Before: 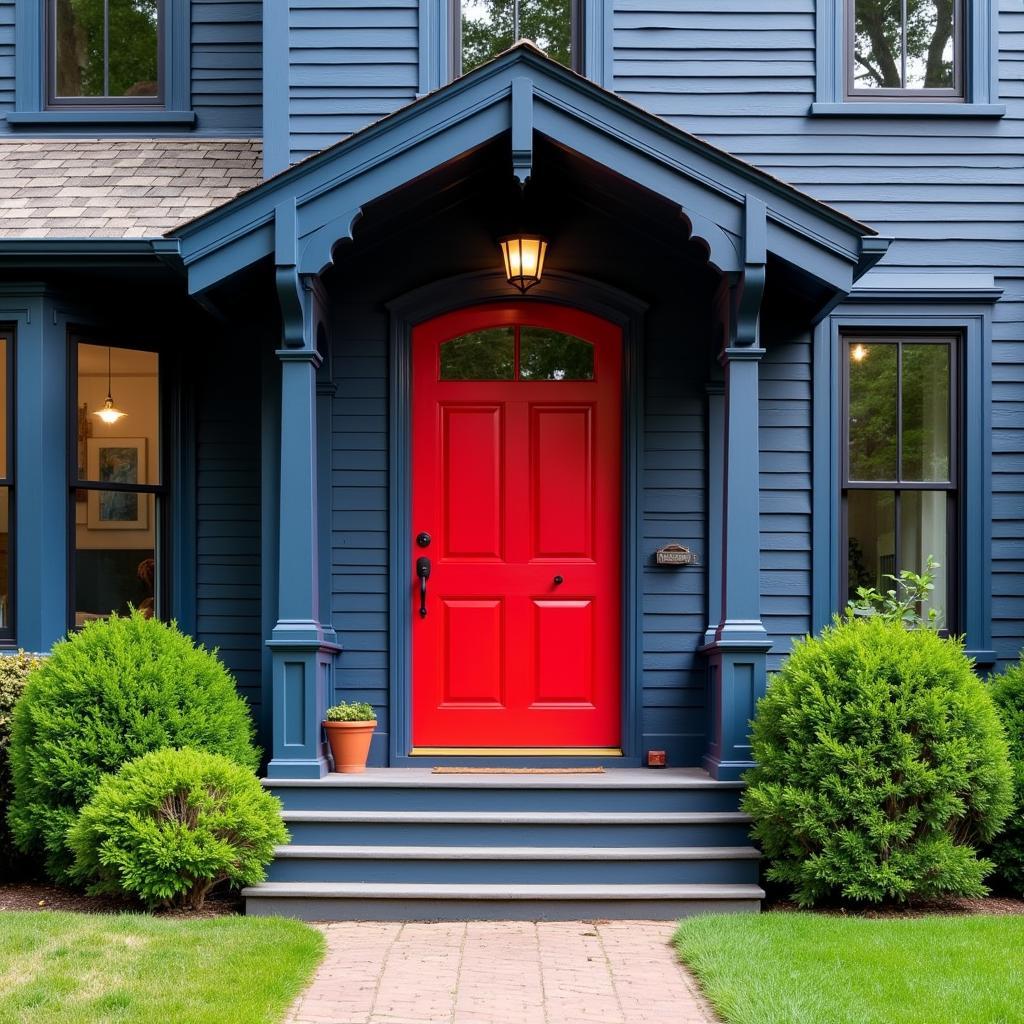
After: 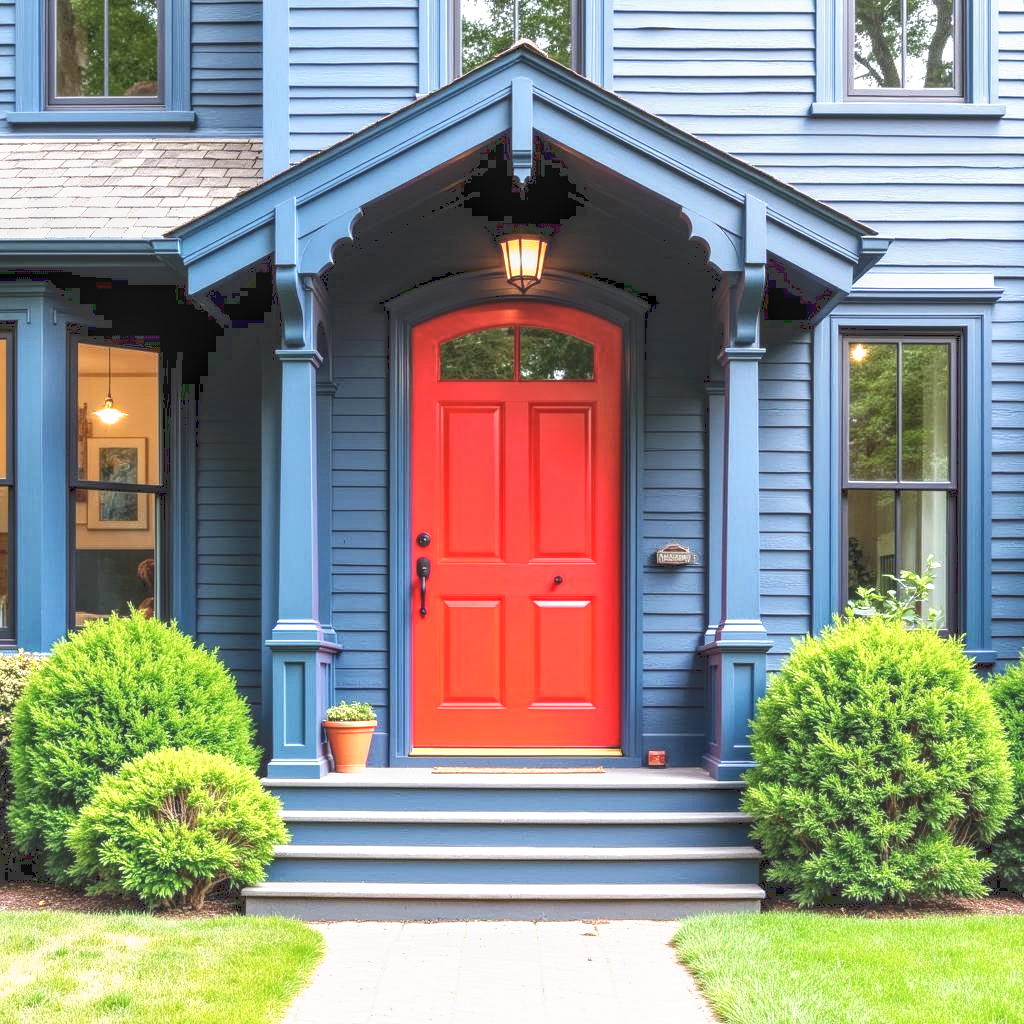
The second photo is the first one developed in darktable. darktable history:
exposure: exposure 0.2 EV, compensate highlight preservation false
local contrast: highlights 74%, shadows 55%, detail 176%, midtone range 0.207
tone curve: curves: ch0 [(0, 0) (0.003, 0.115) (0.011, 0.133) (0.025, 0.157) (0.044, 0.182) (0.069, 0.209) (0.1, 0.239) (0.136, 0.279) (0.177, 0.326) (0.224, 0.379) (0.277, 0.436) (0.335, 0.507) (0.399, 0.587) (0.468, 0.671) (0.543, 0.75) (0.623, 0.837) (0.709, 0.916) (0.801, 0.978) (0.898, 0.985) (1, 1)], preserve colors none
